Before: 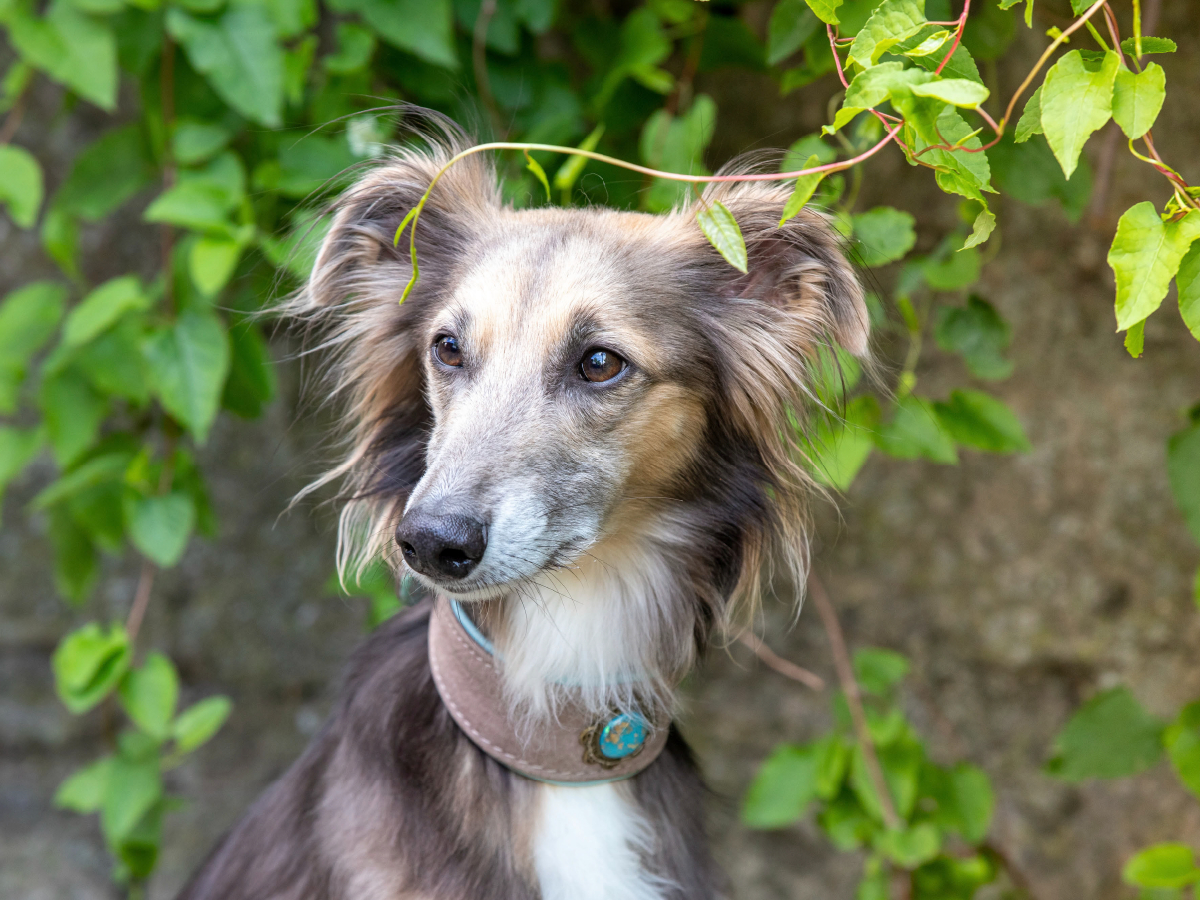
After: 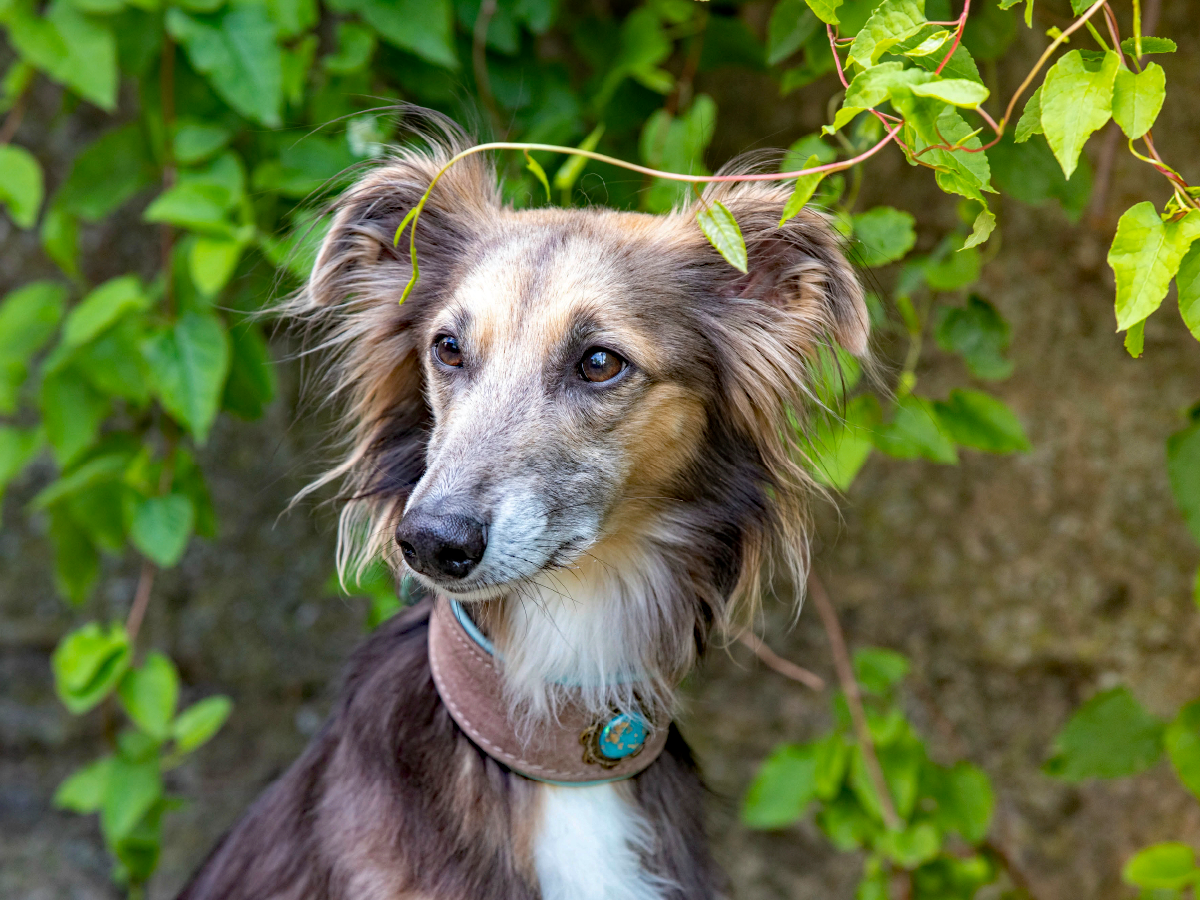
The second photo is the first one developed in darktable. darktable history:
haze removal: strength 0.491, distance 0.431, adaptive false
